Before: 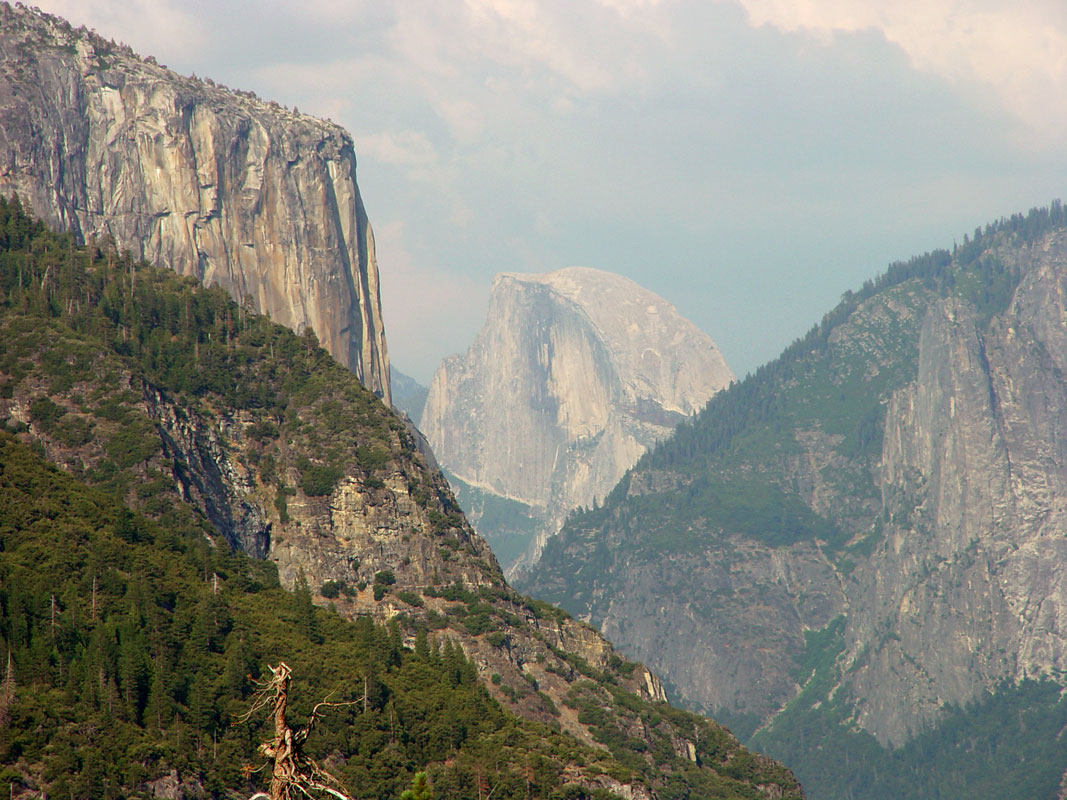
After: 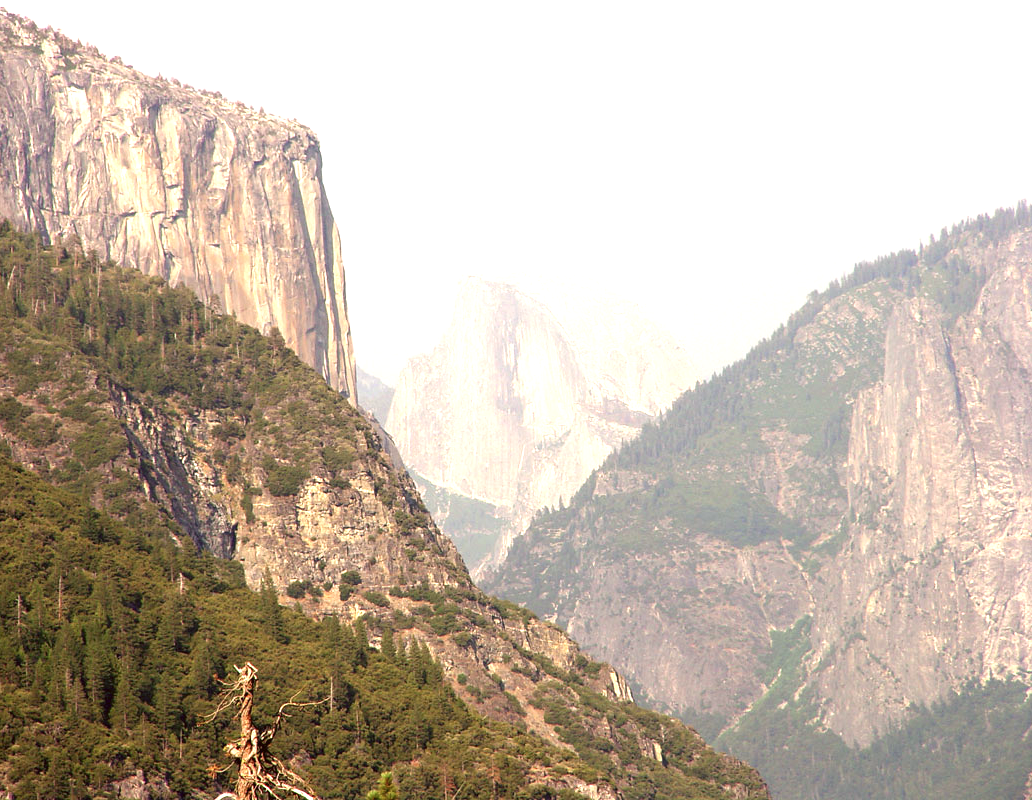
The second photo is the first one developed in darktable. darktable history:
color correction: highlights a* 10.24, highlights b* 9.65, shadows a* 7.94, shadows b* 8.29, saturation 0.772
exposure: black level correction 0, exposure 1.2 EV, compensate highlight preservation false
local contrast: mode bilateral grid, contrast 99, coarseness 100, detail 90%, midtone range 0.2
tone equalizer: on, module defaults
crop and rotate: left 3.264%
